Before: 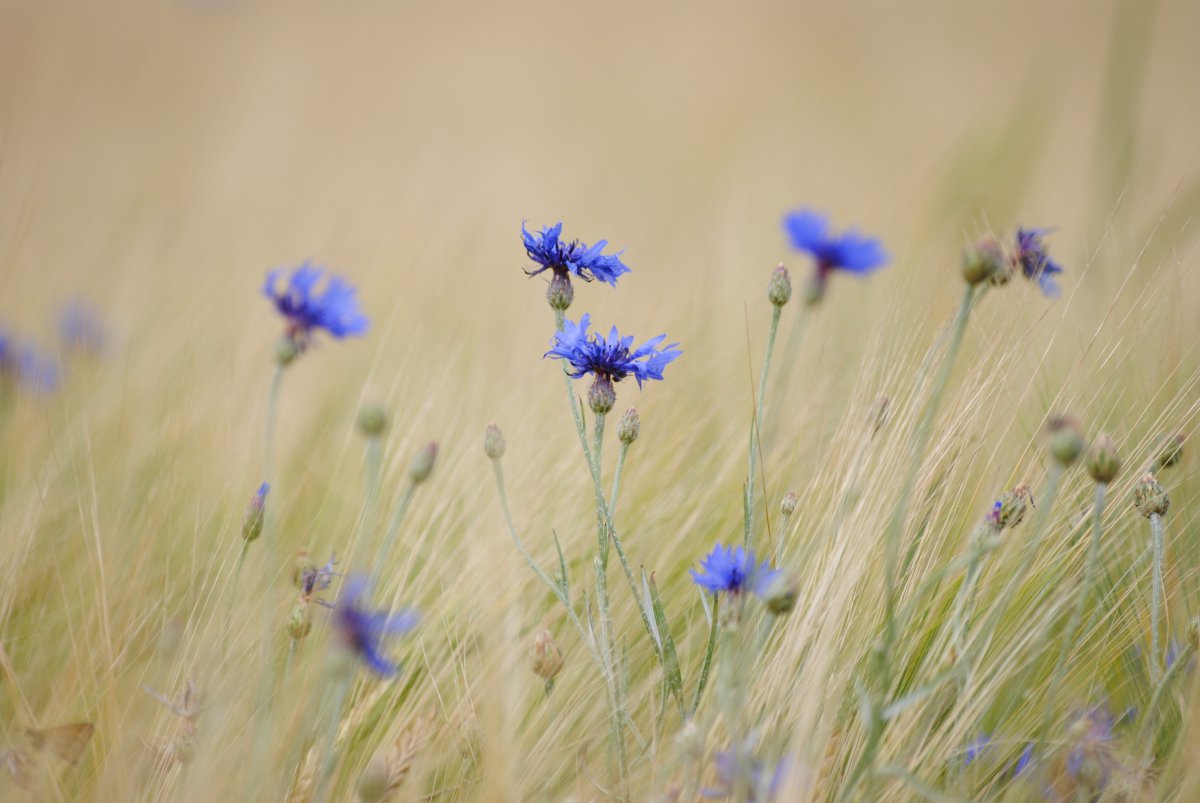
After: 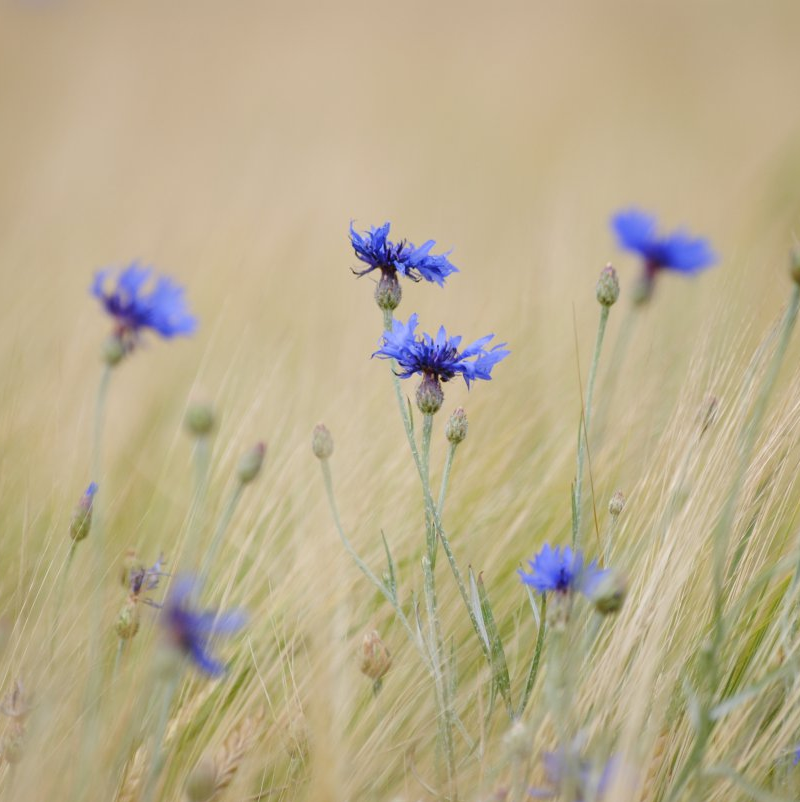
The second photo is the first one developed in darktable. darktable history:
crop and rotate: left 14.384%, right 18.926%
